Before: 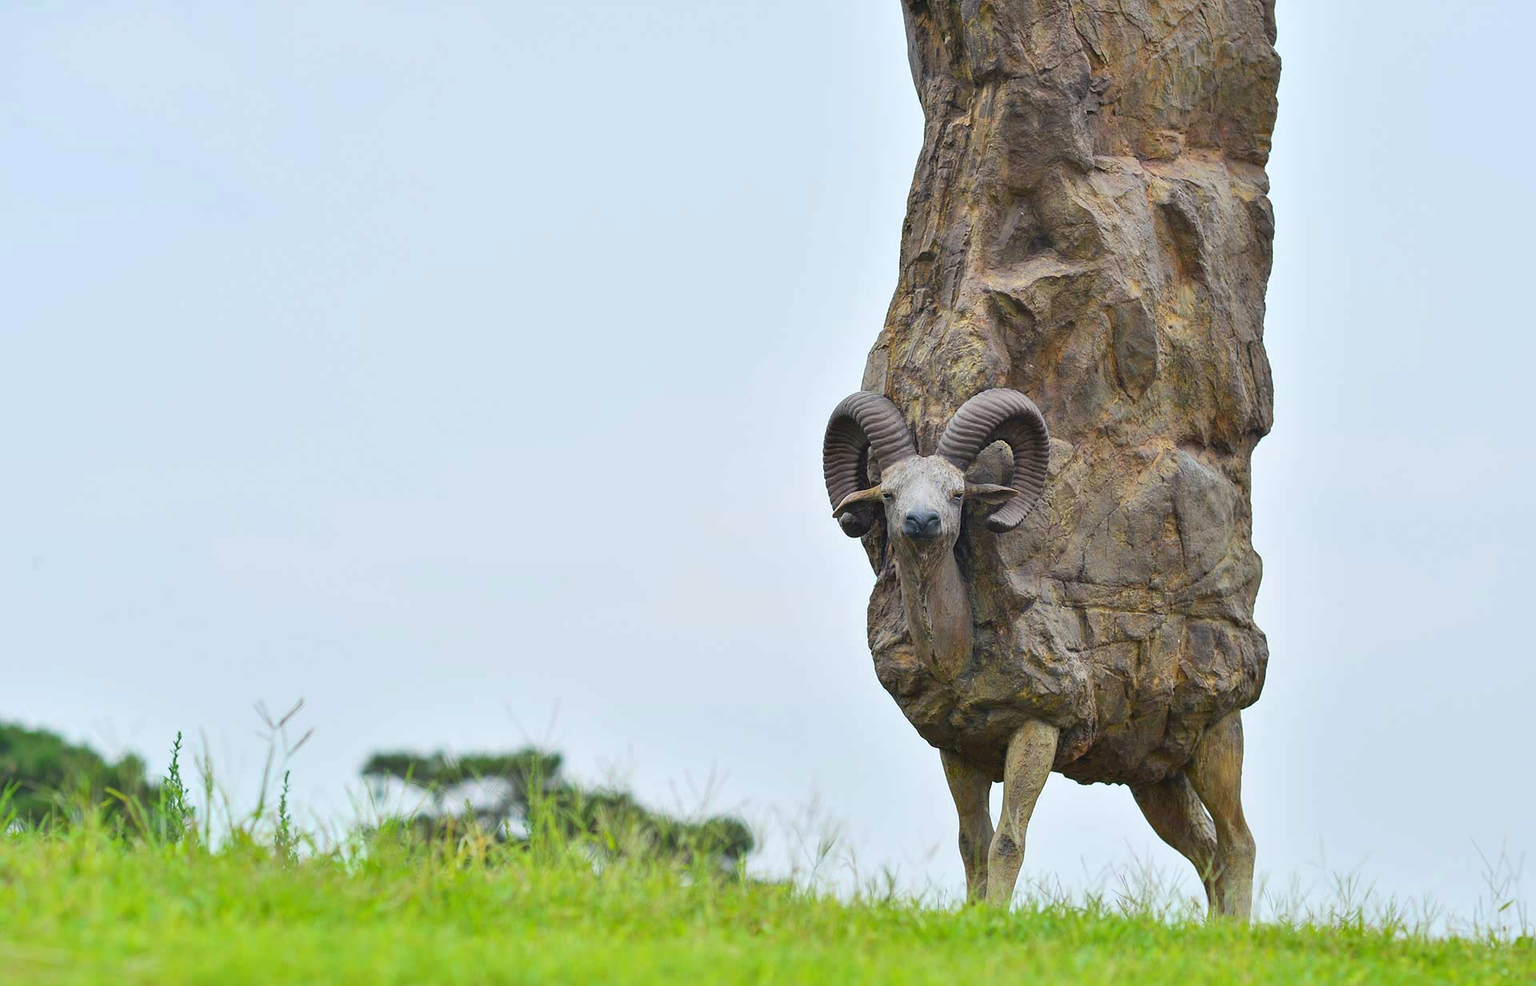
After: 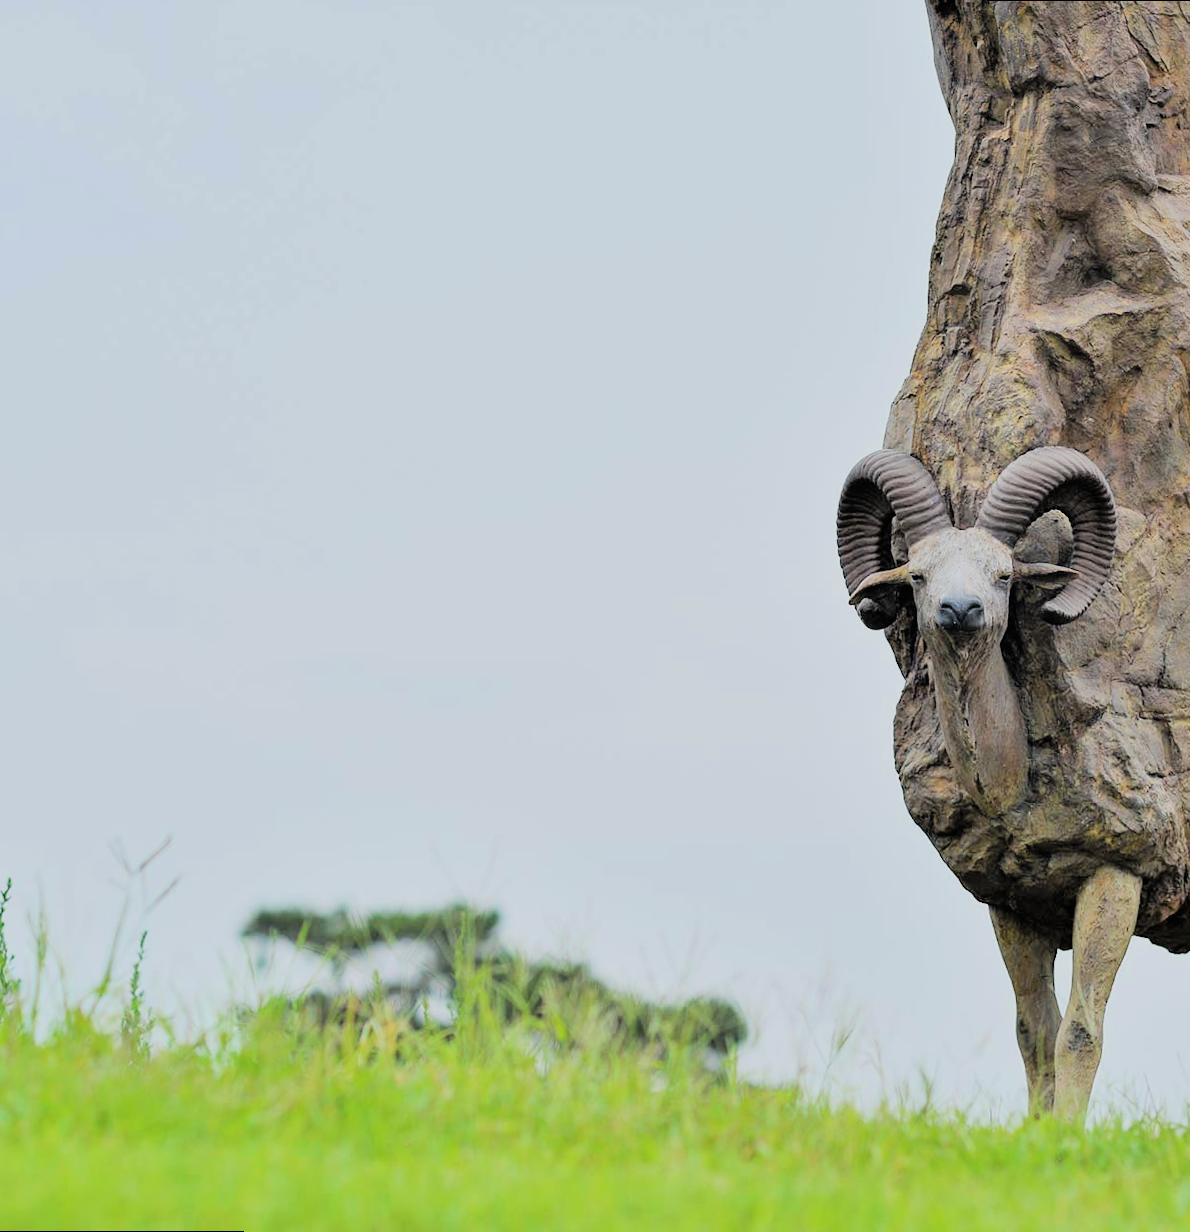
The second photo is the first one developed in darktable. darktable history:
crop and rotate: left 6.617%, right 26.717%
filmic rgb: black relative exposure -4.14 EV, white relative exposure 5.1 EV, hardness 2.11, contrast 1.165
contrast brightness saturation: brightness 0.15
rotate and perspective: rotation 0.215°, lens shift (vertical) -0.139, crop left 0.069, crop right 0.939, crop top 0.002, crop bottom 0.996
white balance: emerald 1
